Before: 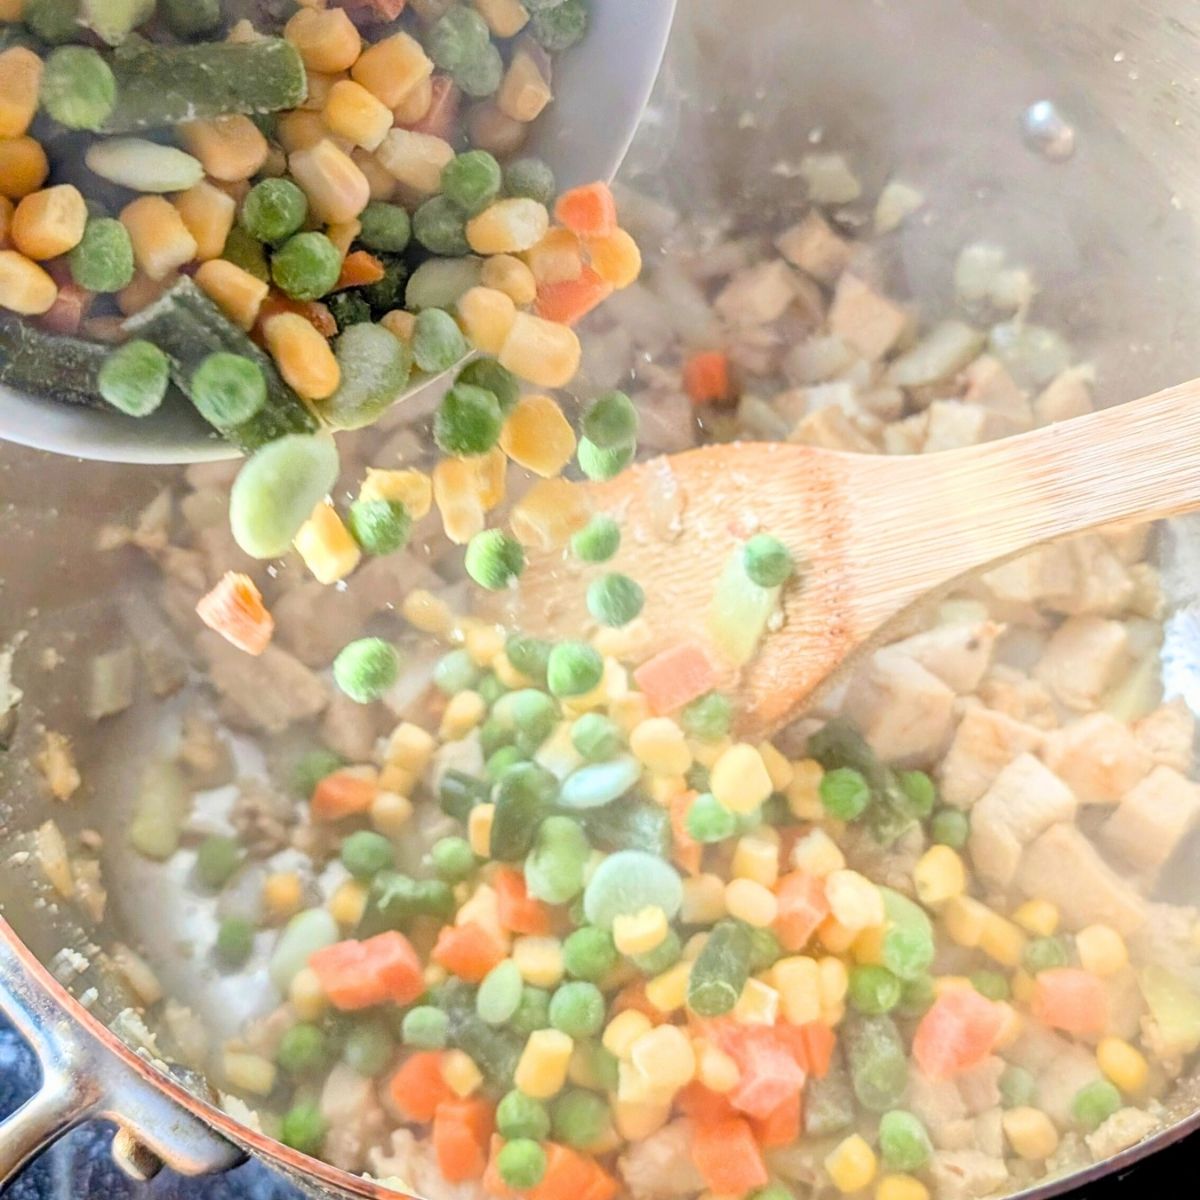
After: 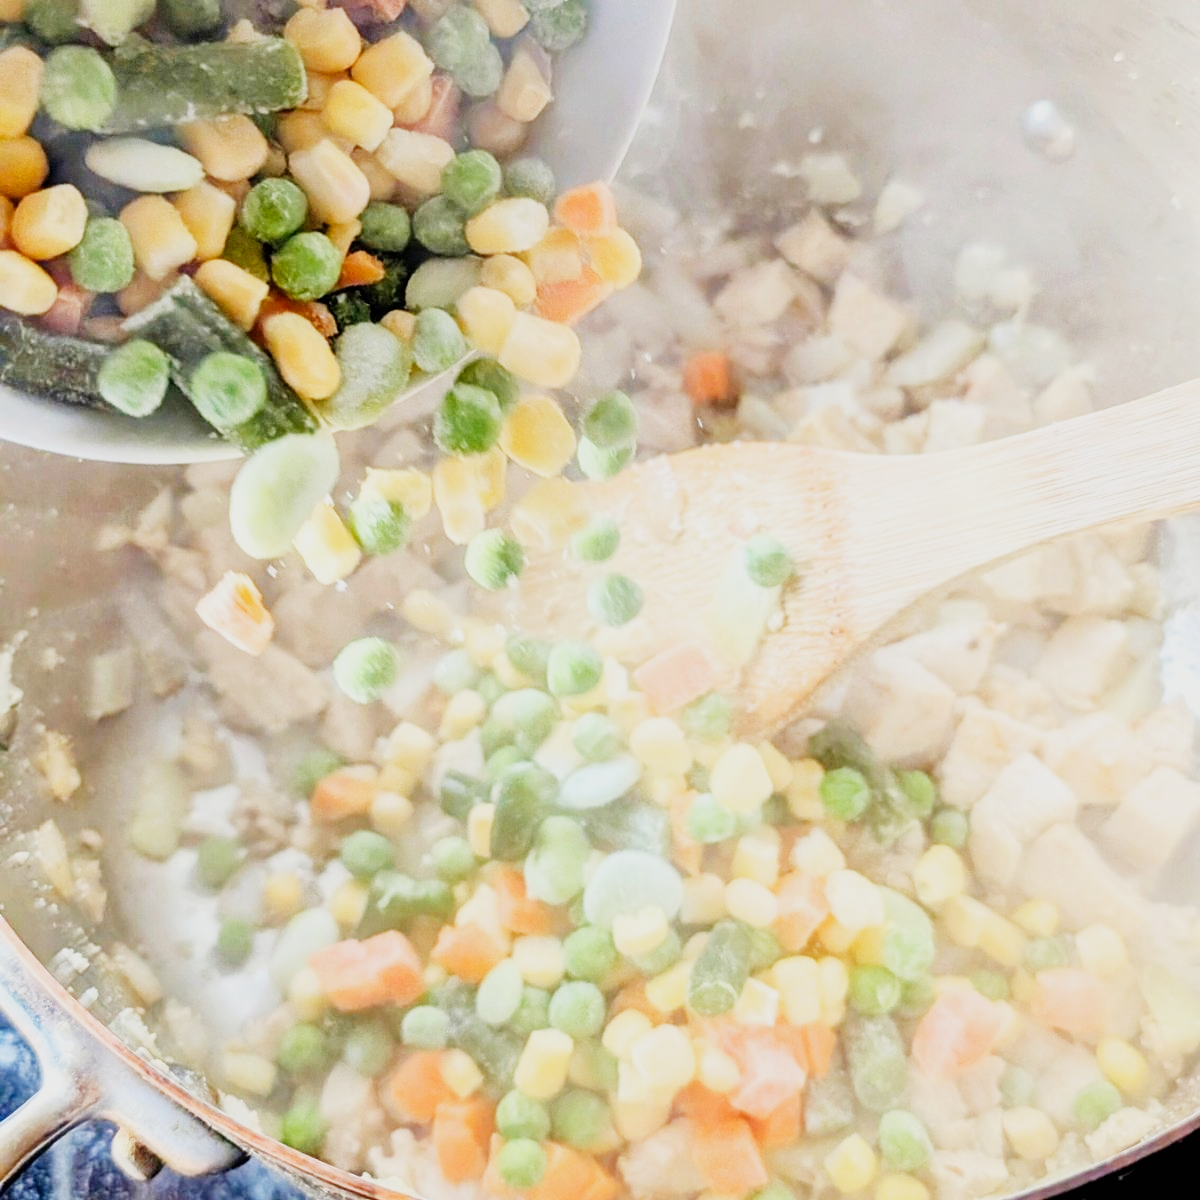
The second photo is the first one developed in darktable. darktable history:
sigmoid: contrast 1.6, skew -0.2, preserve hue 0%, red attenuation 0.1, red rotation 0.035, green attenuation 0.1, green rotation -0.017, blue attenuation 0.15, blue rotation -0.052, base primaries Rec2020
exposure: exposure 0.6 EV, compensate highlight preservation false
